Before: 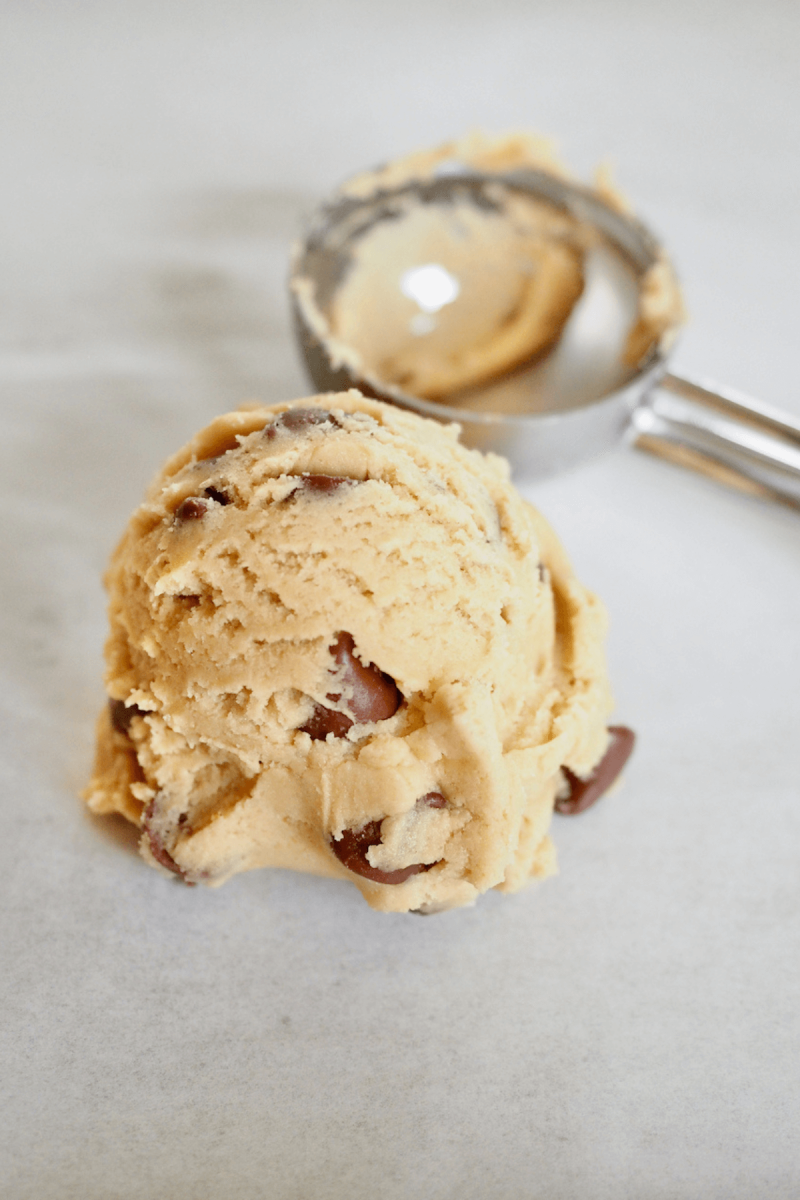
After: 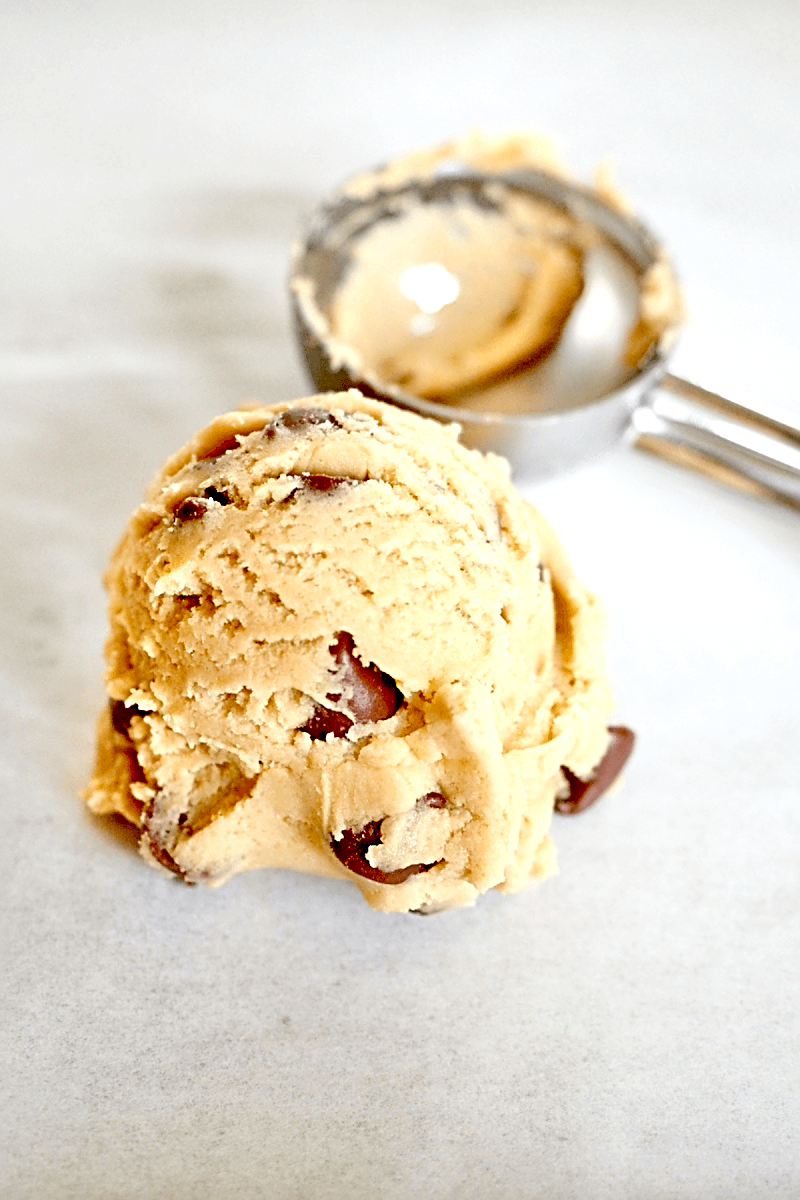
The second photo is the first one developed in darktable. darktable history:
exposure: black level correction 0.04, exposure 0.5 EV, compensate highlight preservation false
sharpen: radius 2.676, amount 0.669
